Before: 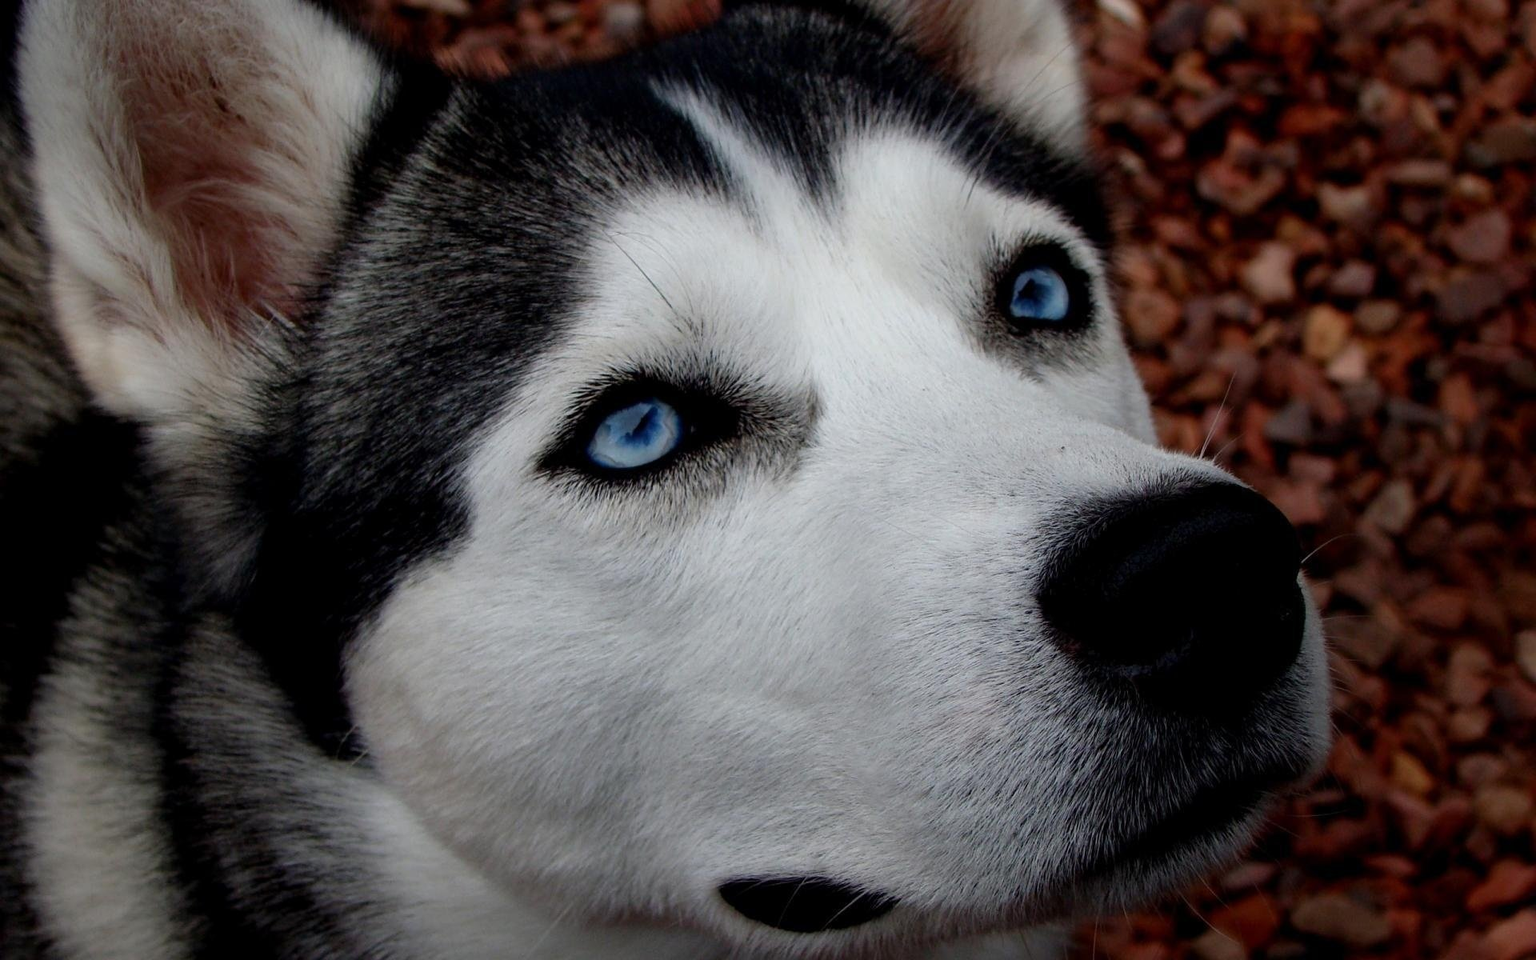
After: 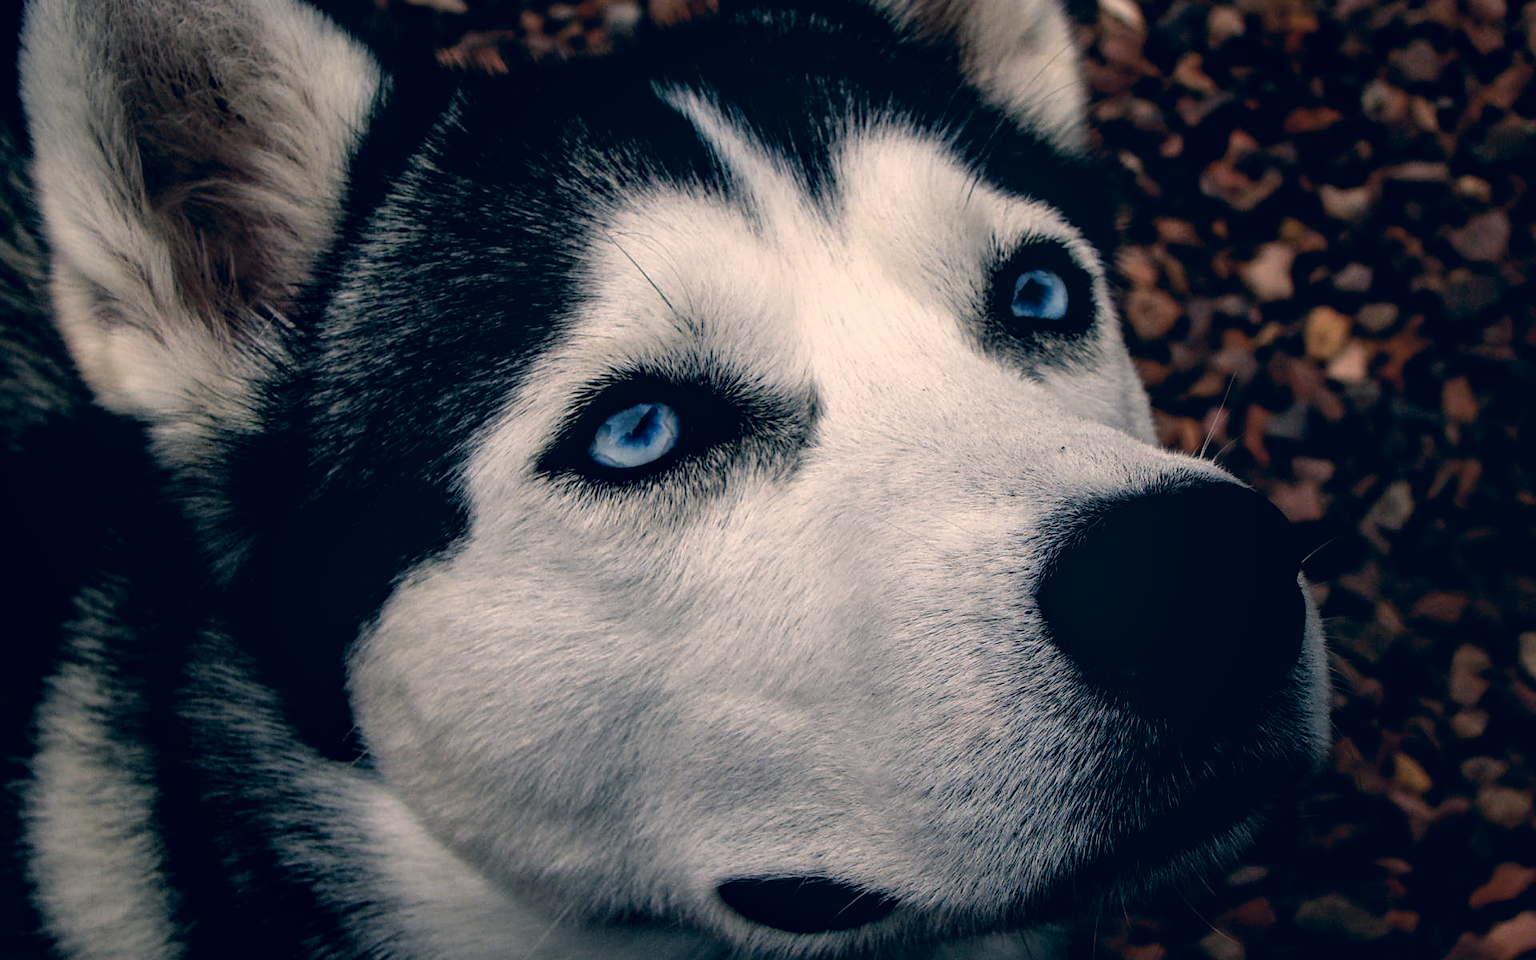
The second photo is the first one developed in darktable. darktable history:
color correction: highlights a* 10.26, highlights b* 14.8, shadows a* -10.39, shadows b* -15.05
local contrast: on, module defaults
filmic rgb: black relative exposure -8.31 EV, white relative exposure 2.2 EV, threshold 2.99 EV, target white luminance 99.874%, hardness 7.12, latitude 75.53%, contrast 1.324, highlights saturation mix -2.22%, shadows ↔ highlights balance 30.14%, enable highlight reconstruction true
